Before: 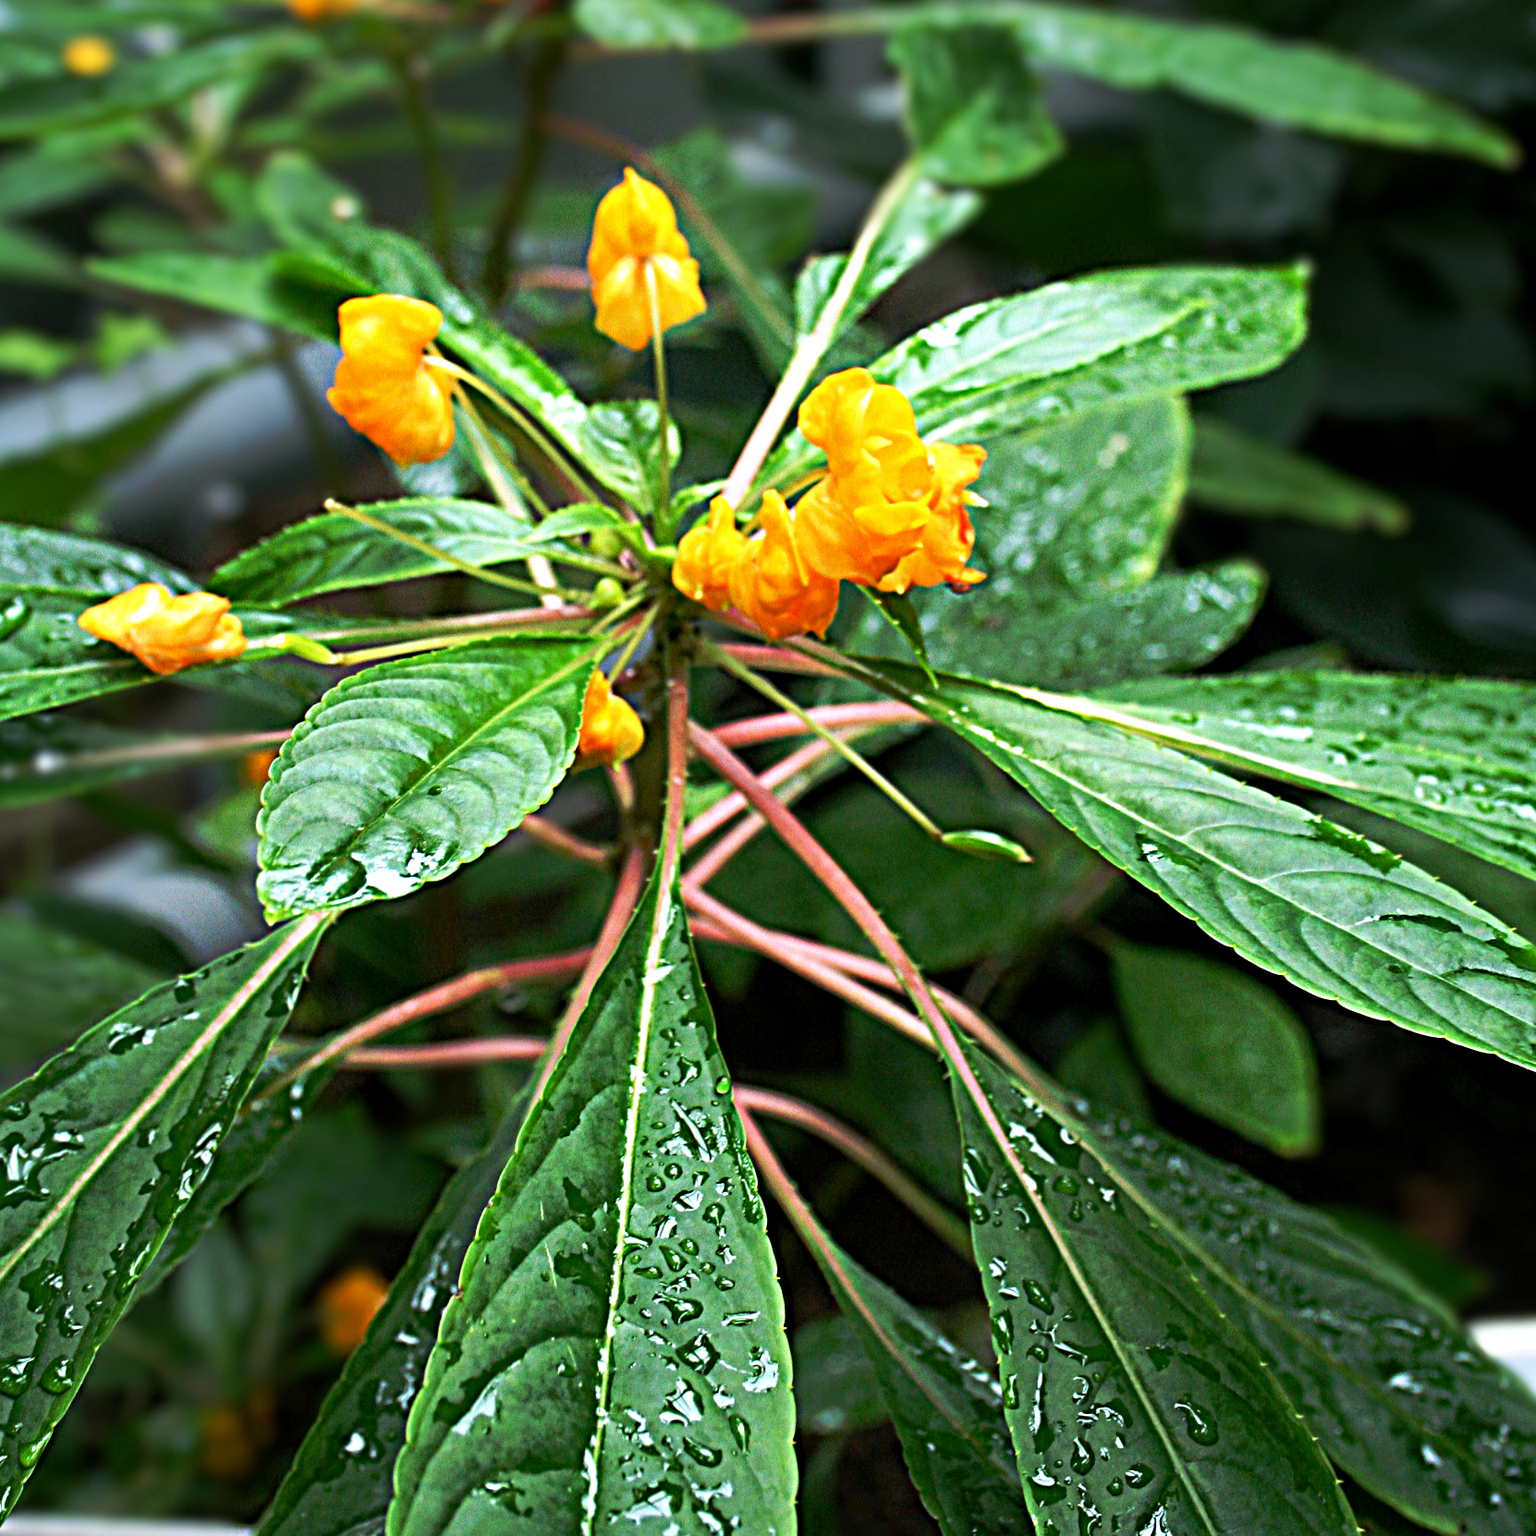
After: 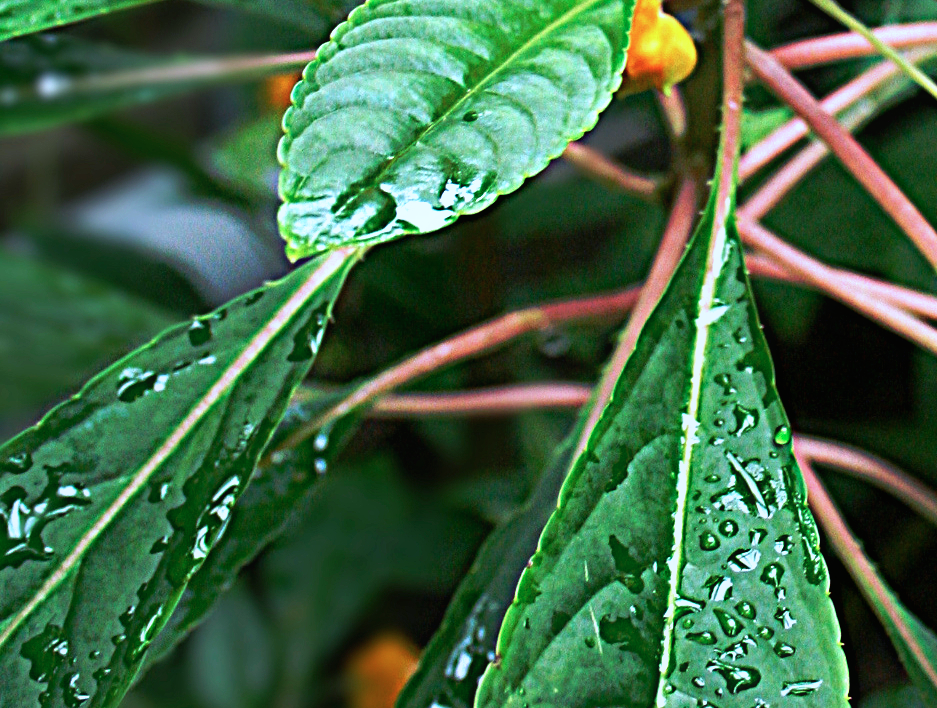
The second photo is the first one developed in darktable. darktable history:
color calibration: x 0.37, y 0.377, temperature 4289.93 K
crop: top 44.483%, right 43.593%, bottom 12.892%
contrast equalizer: octaves 7, y [[0.6 ×6], [0.55 ×6], [0 ×6], [0 ×6], [0 ×6]], mix -0.2
